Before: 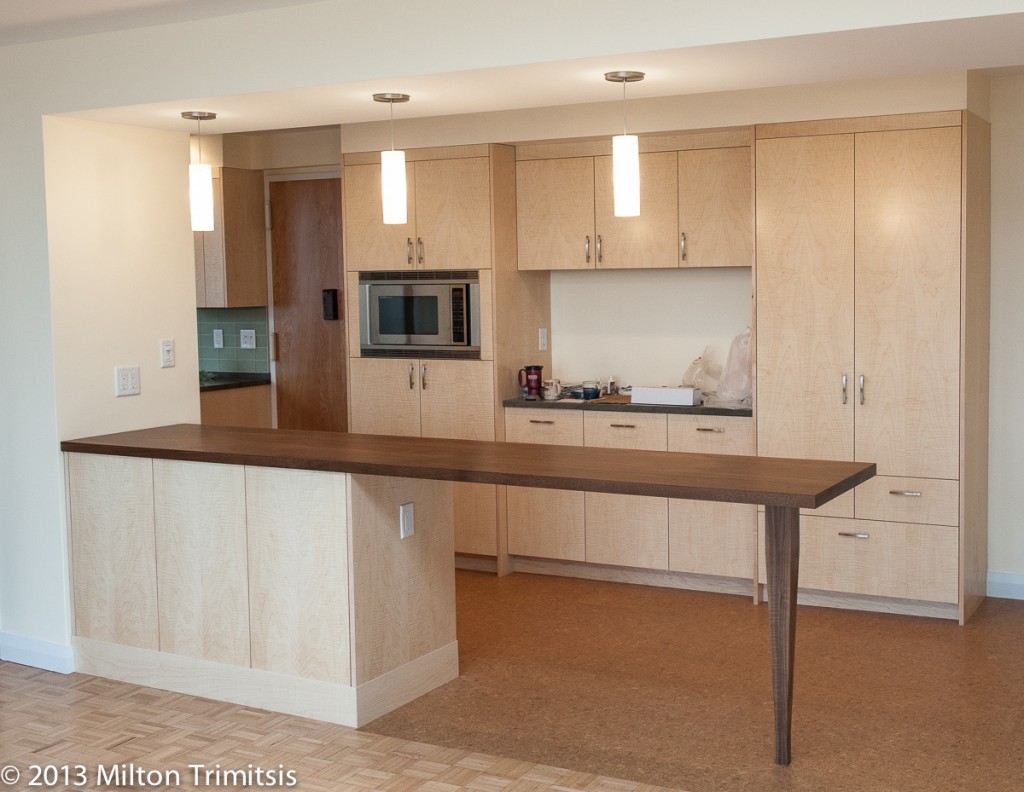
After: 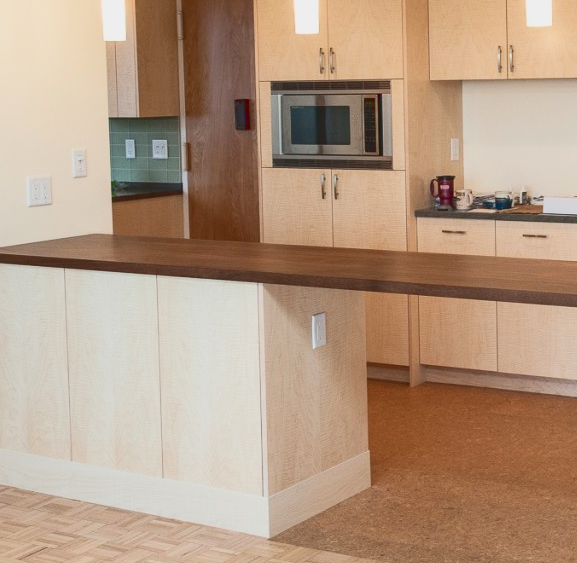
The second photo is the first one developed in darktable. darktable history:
crop: left 8.618%, top 24.095%, right 35.022%, bottom 4.703%
tone curve: curves: ch0 [(0, 0.11) (0.181, 0.223) (0.405, 0.46) (0.456, 0.528) (0.634, 0.728) (0.877, 0.89) (0.984, 0.935)]; ch1 [(0, 0.052) (0.443, 0.43) (0.492, 0.485) (0.566, 0.579) (0.595, 0.625) (0.608, 0.654) (0.65, 0.708) (1, 0.961)]; ch2 [(0, 0) (0.33, 0.301) (0.421, 0.443) (0.447, 0.489) (0.495, 0.492) (0.537, 0.57) (0.586, 0.591) (0.663, 0.686) (1, 1)], color space Lab, linked channels, preserve colors none
